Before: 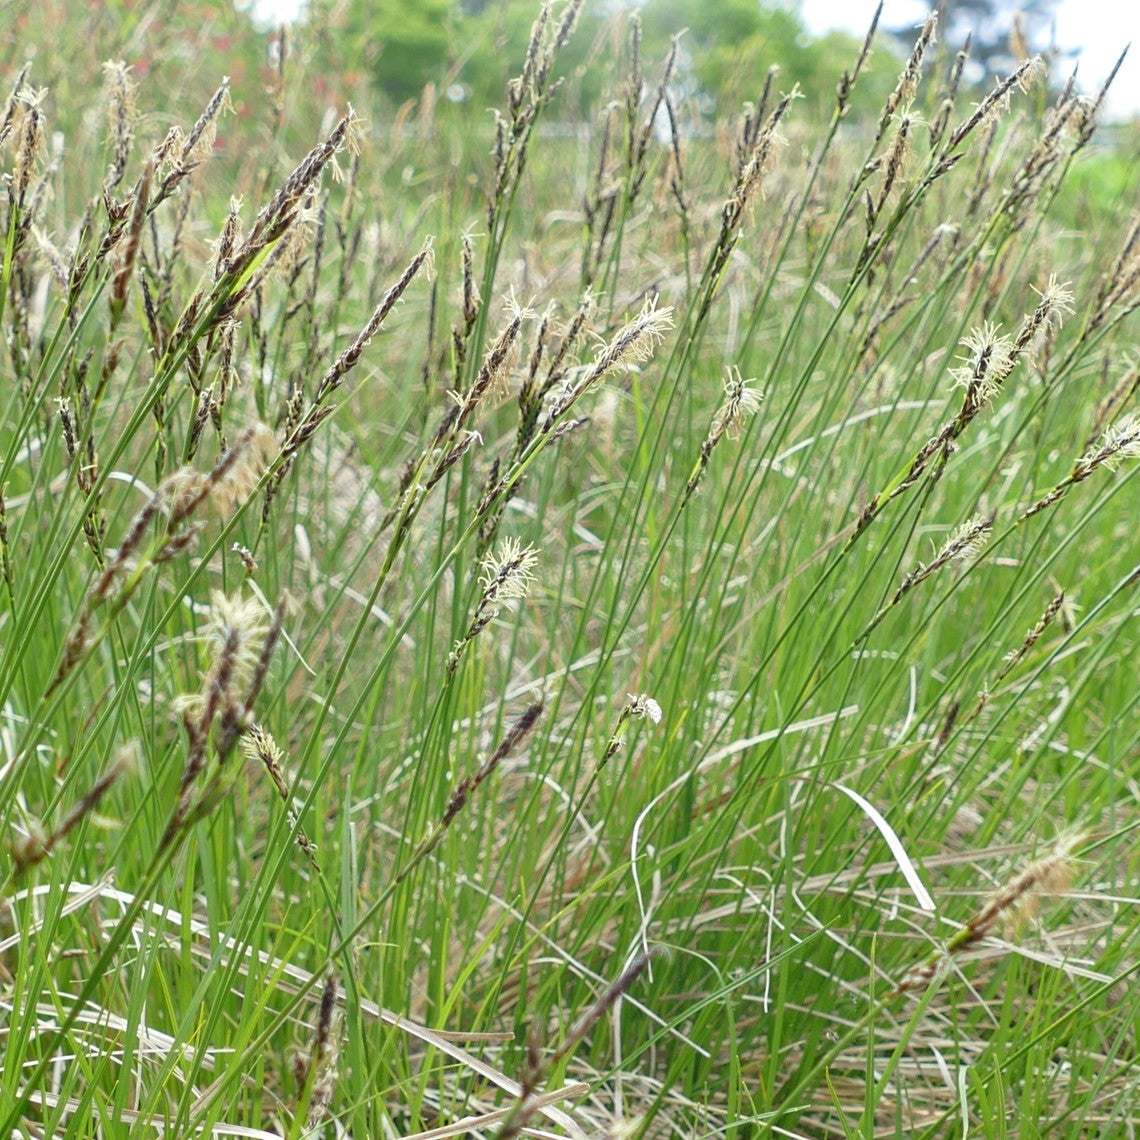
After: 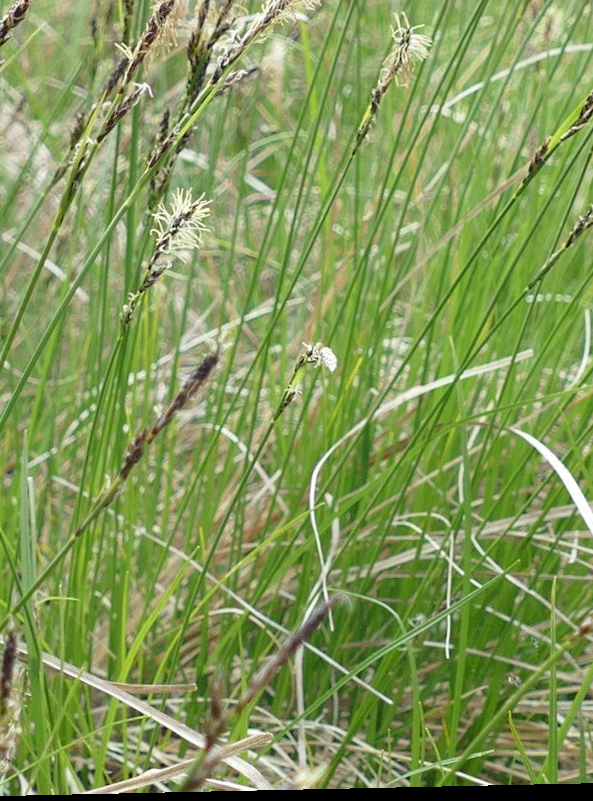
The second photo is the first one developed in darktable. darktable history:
crop and rotate: left 29.237%, top 31.152%, right 19.807%
rotate and perspective: rotation -1.24°, automatic cropping off
